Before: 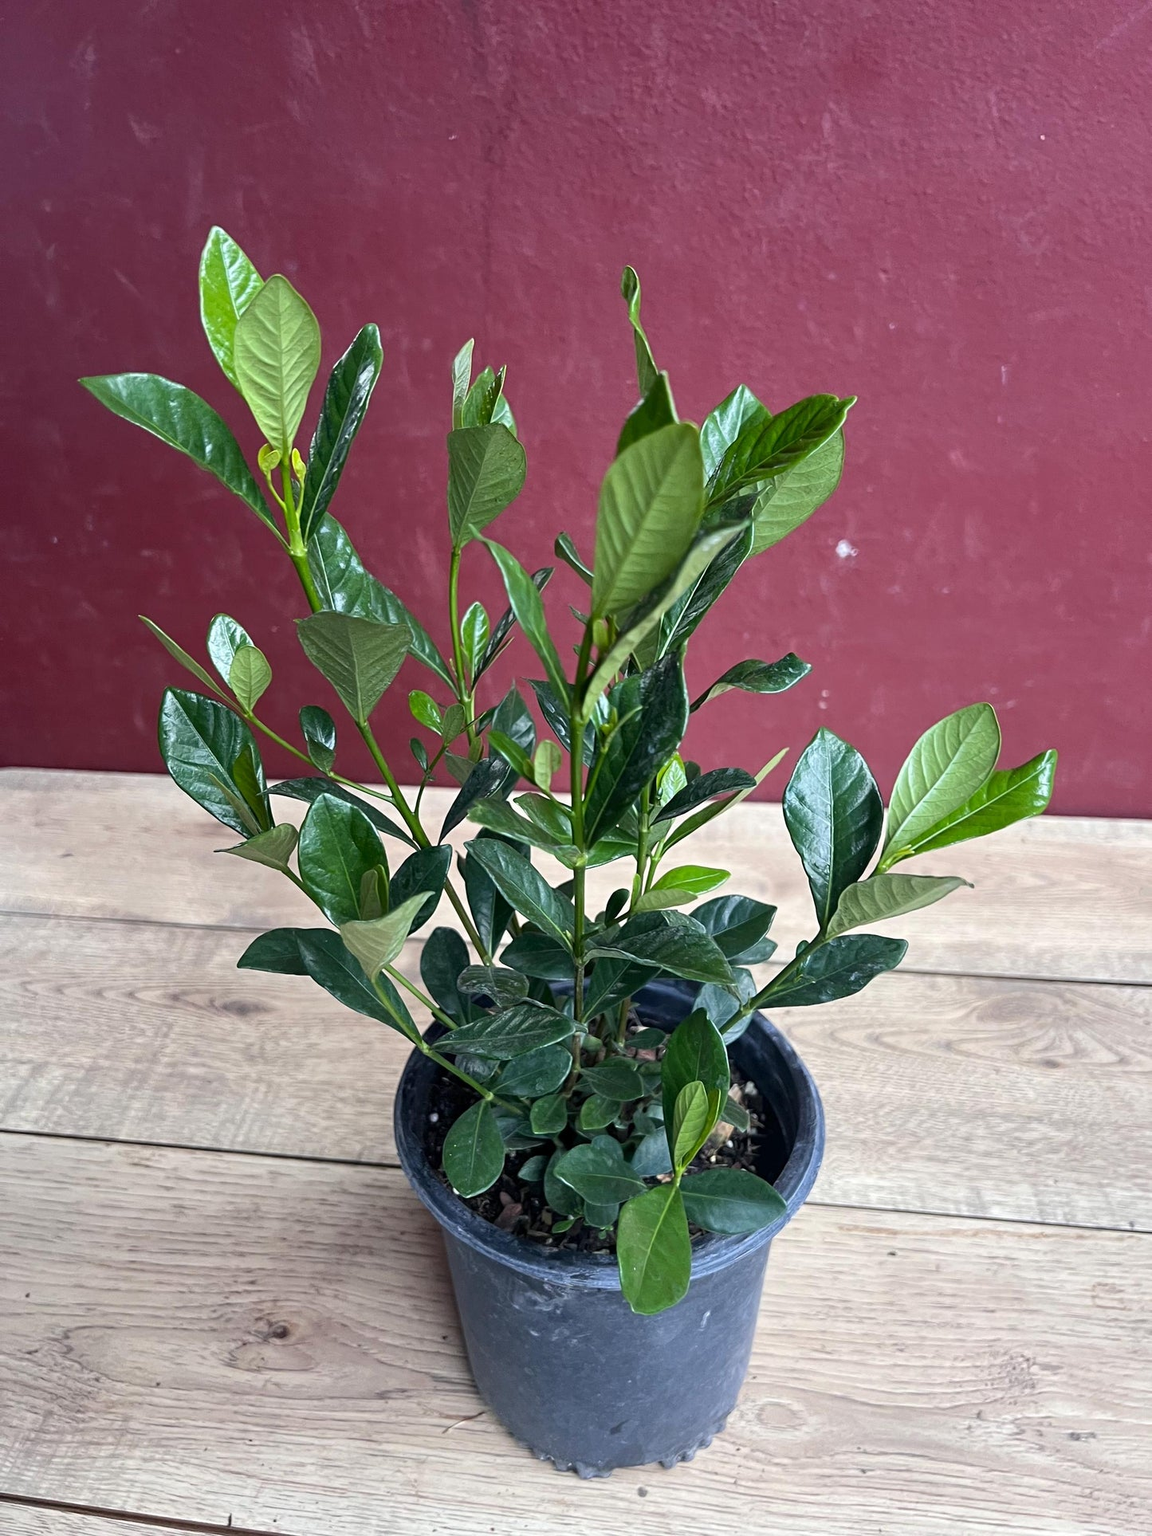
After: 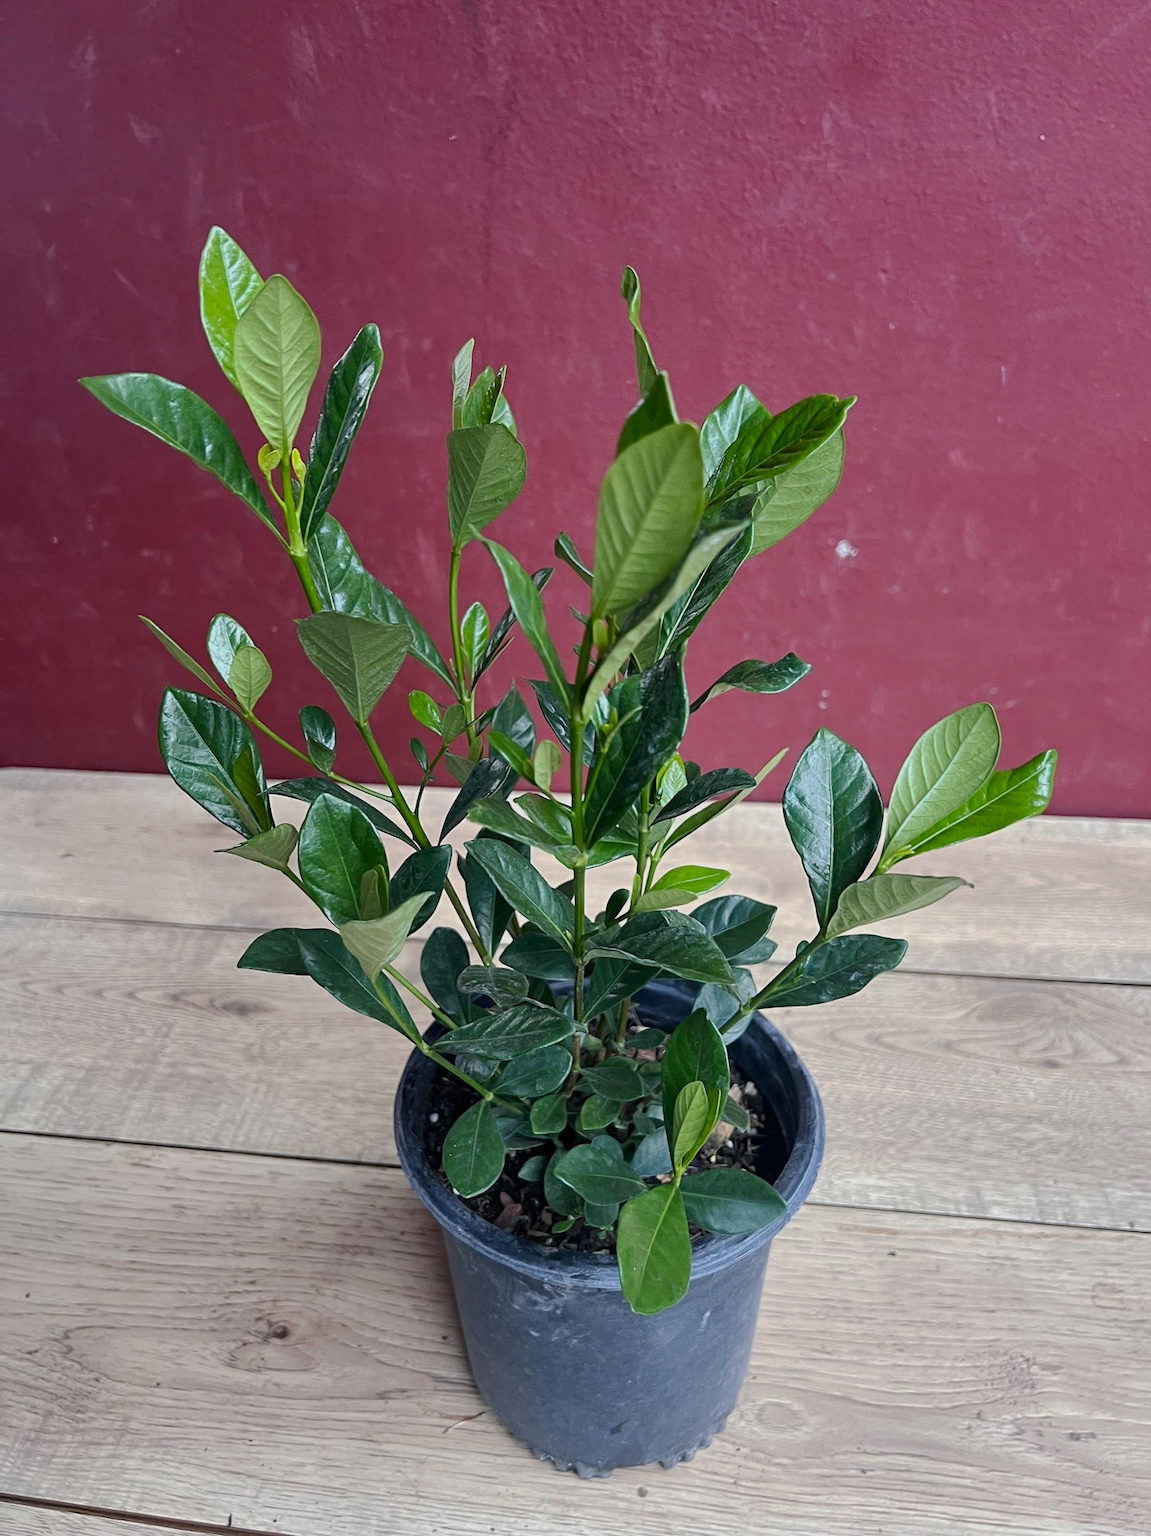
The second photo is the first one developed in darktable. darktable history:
base curve: curves: ch0 [(0, 0) (0.235, 0.266) (0.503, 0.496) (0.786, 0.72) (1, 1)], preserve colors none
shadows and highlights: radius 119.93, shadows 21.68, white point adjustment -9.53, highlights -14.39, soften with gaussian
